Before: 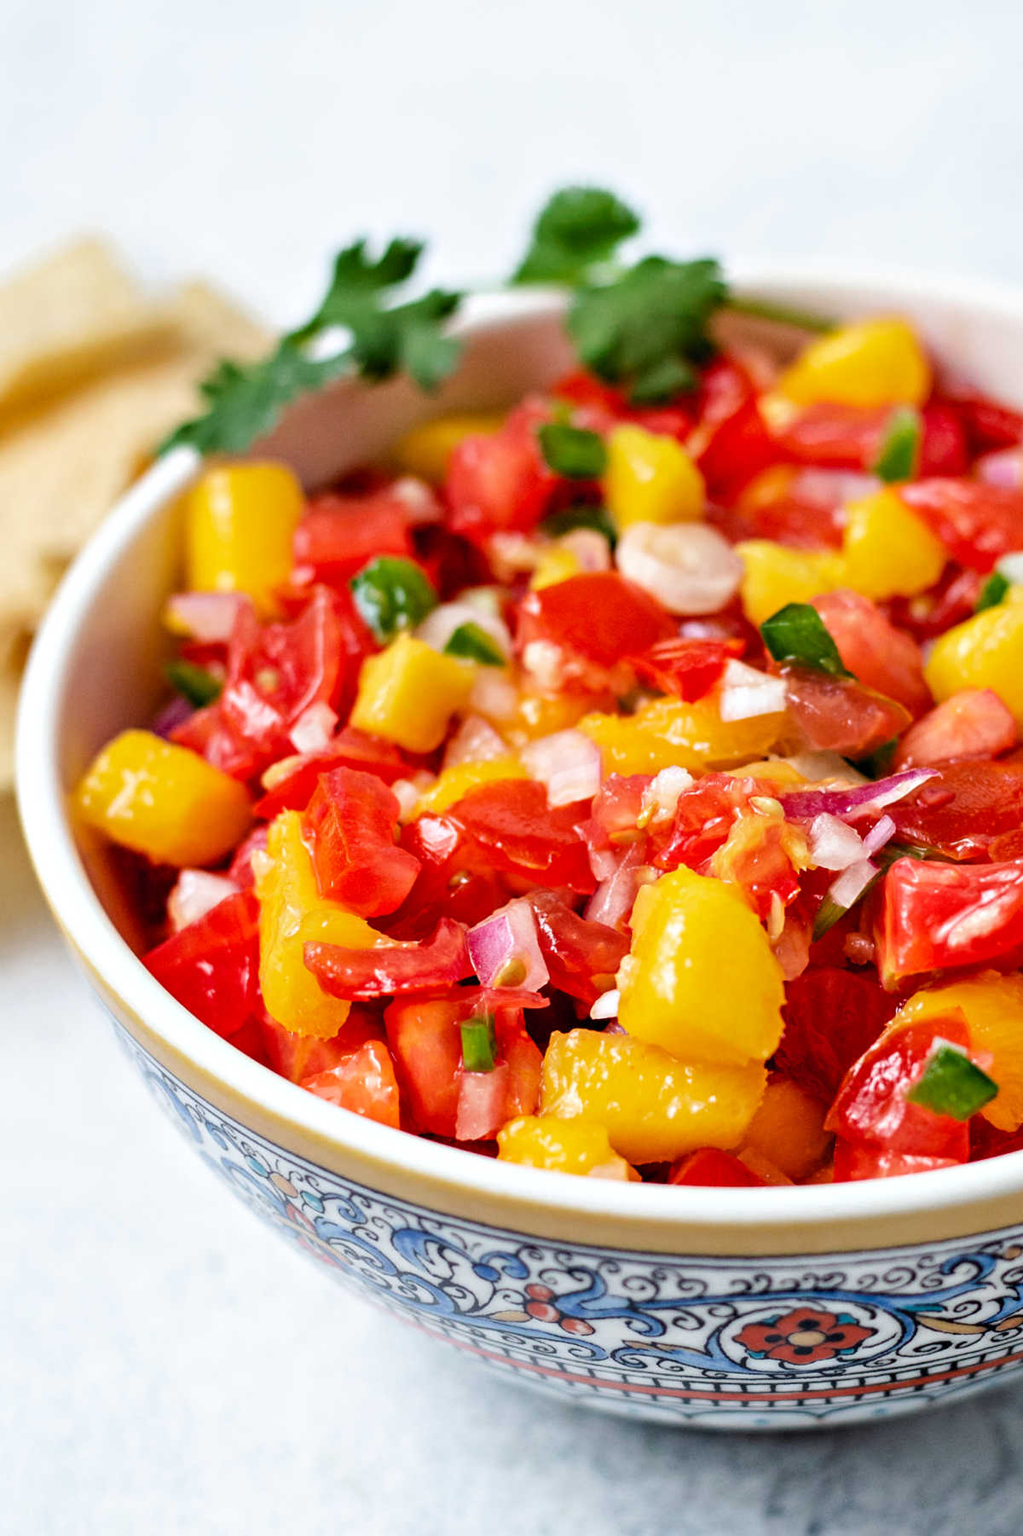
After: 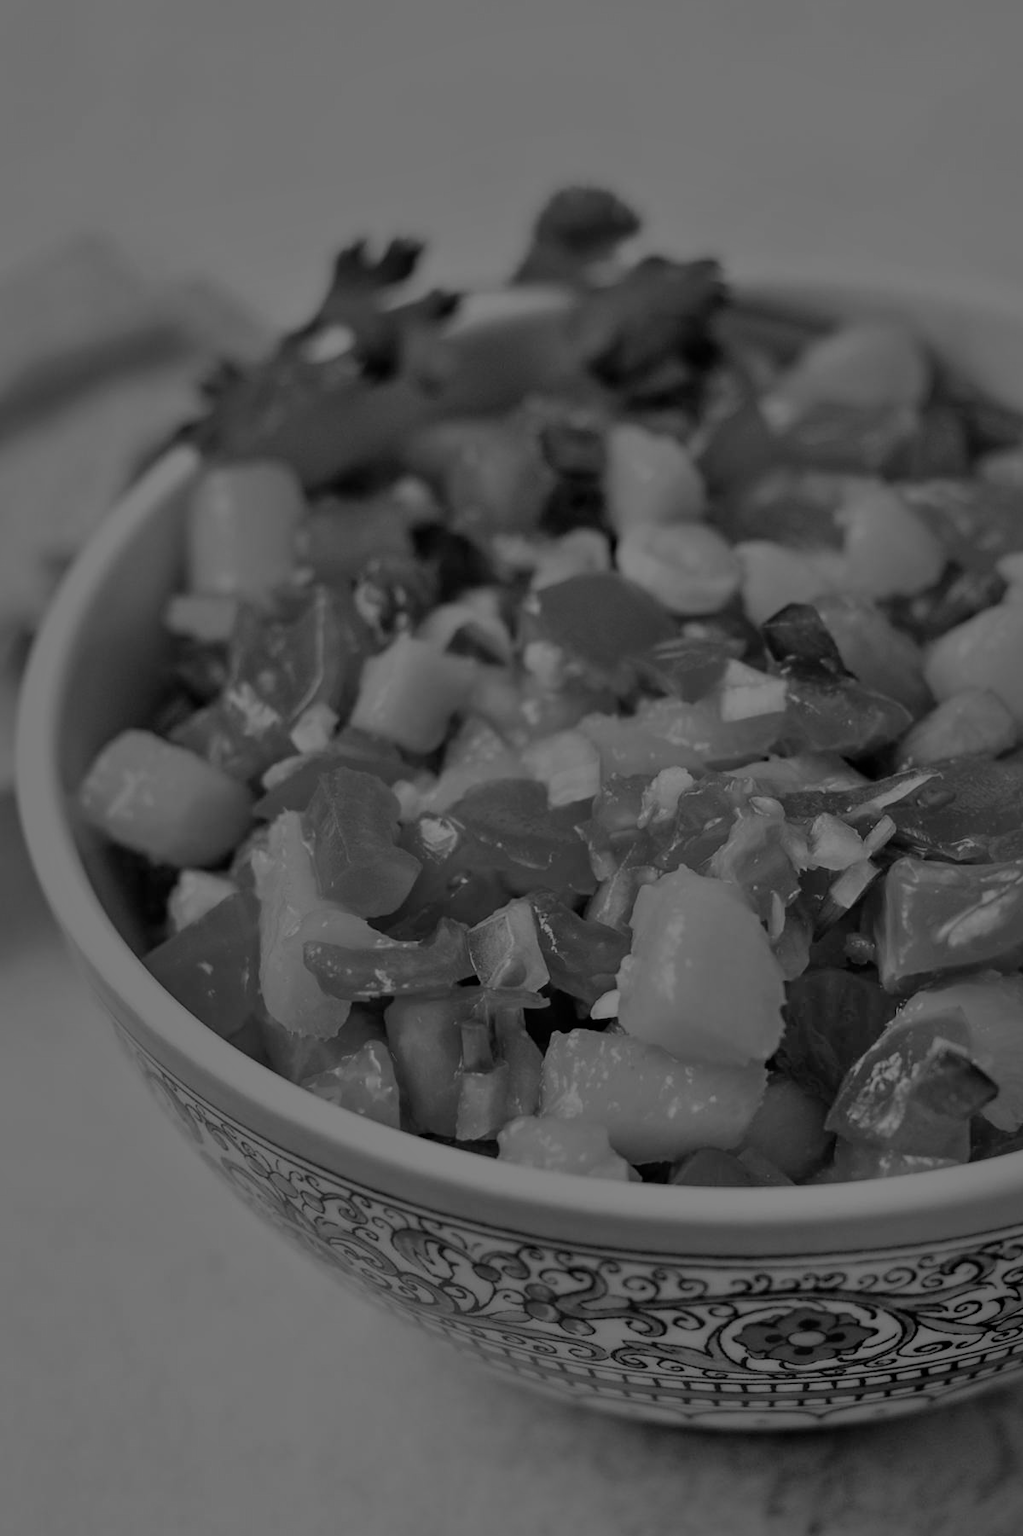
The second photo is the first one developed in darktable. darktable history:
shadows and highlights: on, module defaults
exposure: exposure -2.446 EV, compensate highlight preservation false
monochrome: a 16.01, b -2.65, highlights 0.52
